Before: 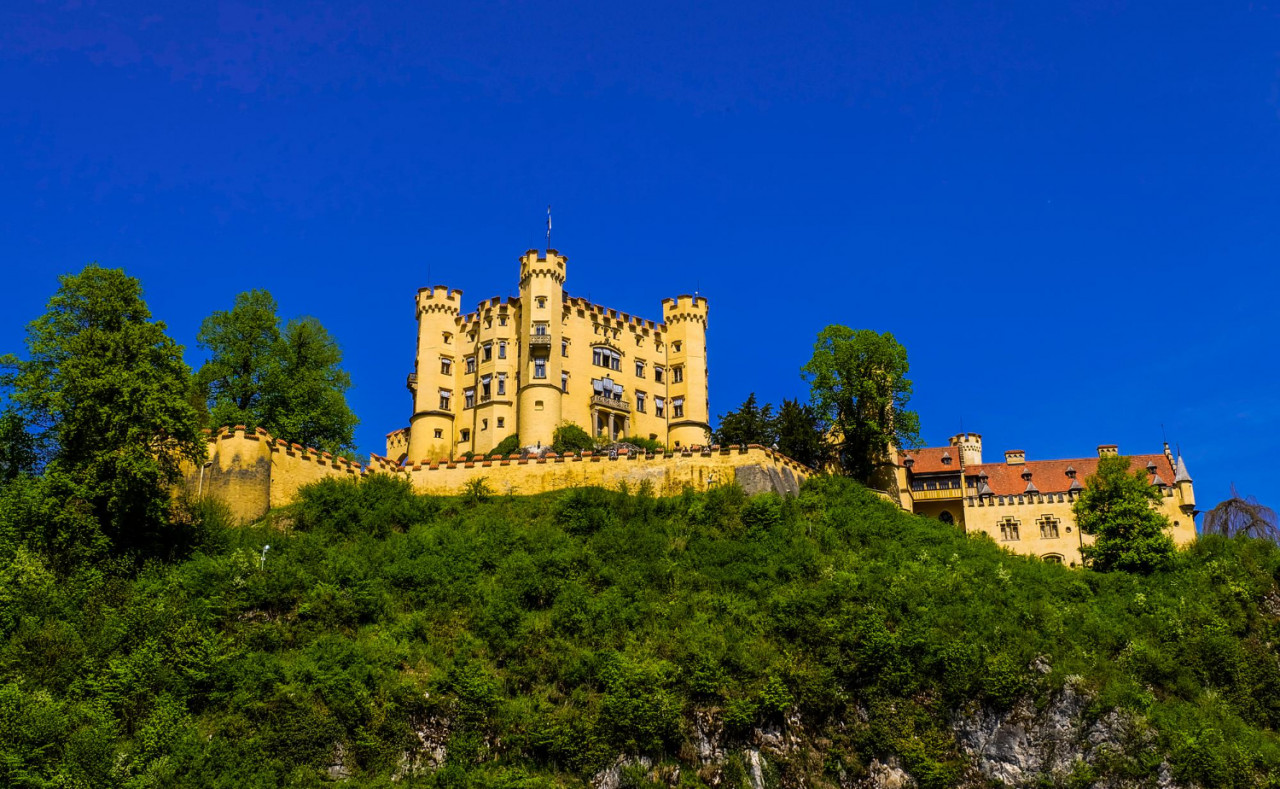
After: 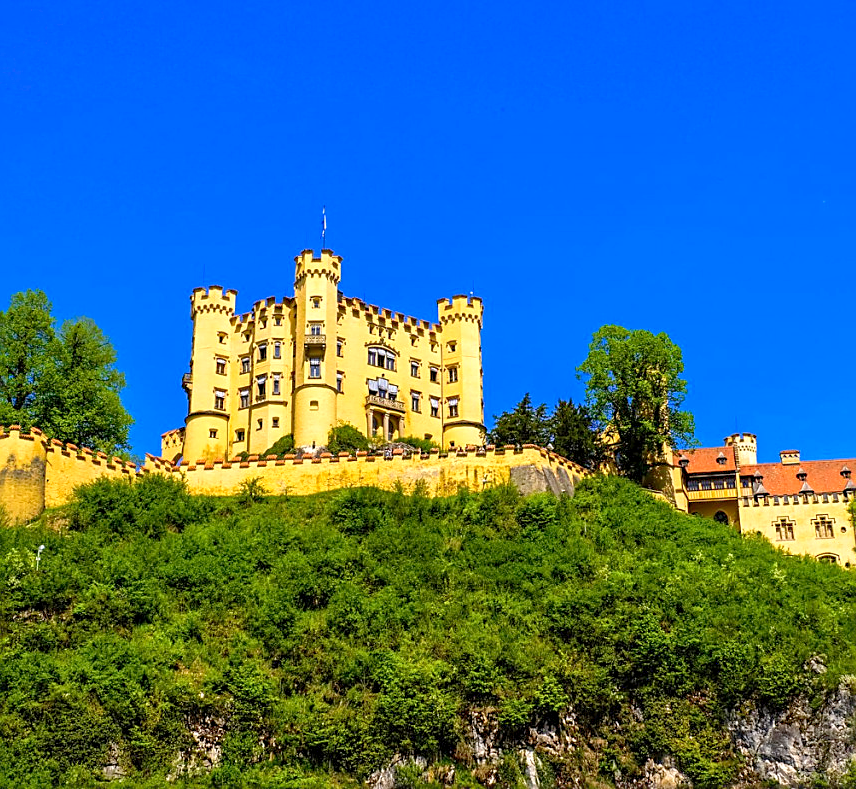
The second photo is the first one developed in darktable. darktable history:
shadows and highlights: shadows 30.7, highlights -62.95, soften with gaussian
levels: levels [0, 0.445, 1]
sharpen: on, module defaults
crop and rotate: left 17.641%, right 15.411%
exposure: black level correction 0.001, exposure 0.5 EV, compensate highlight preservation false
